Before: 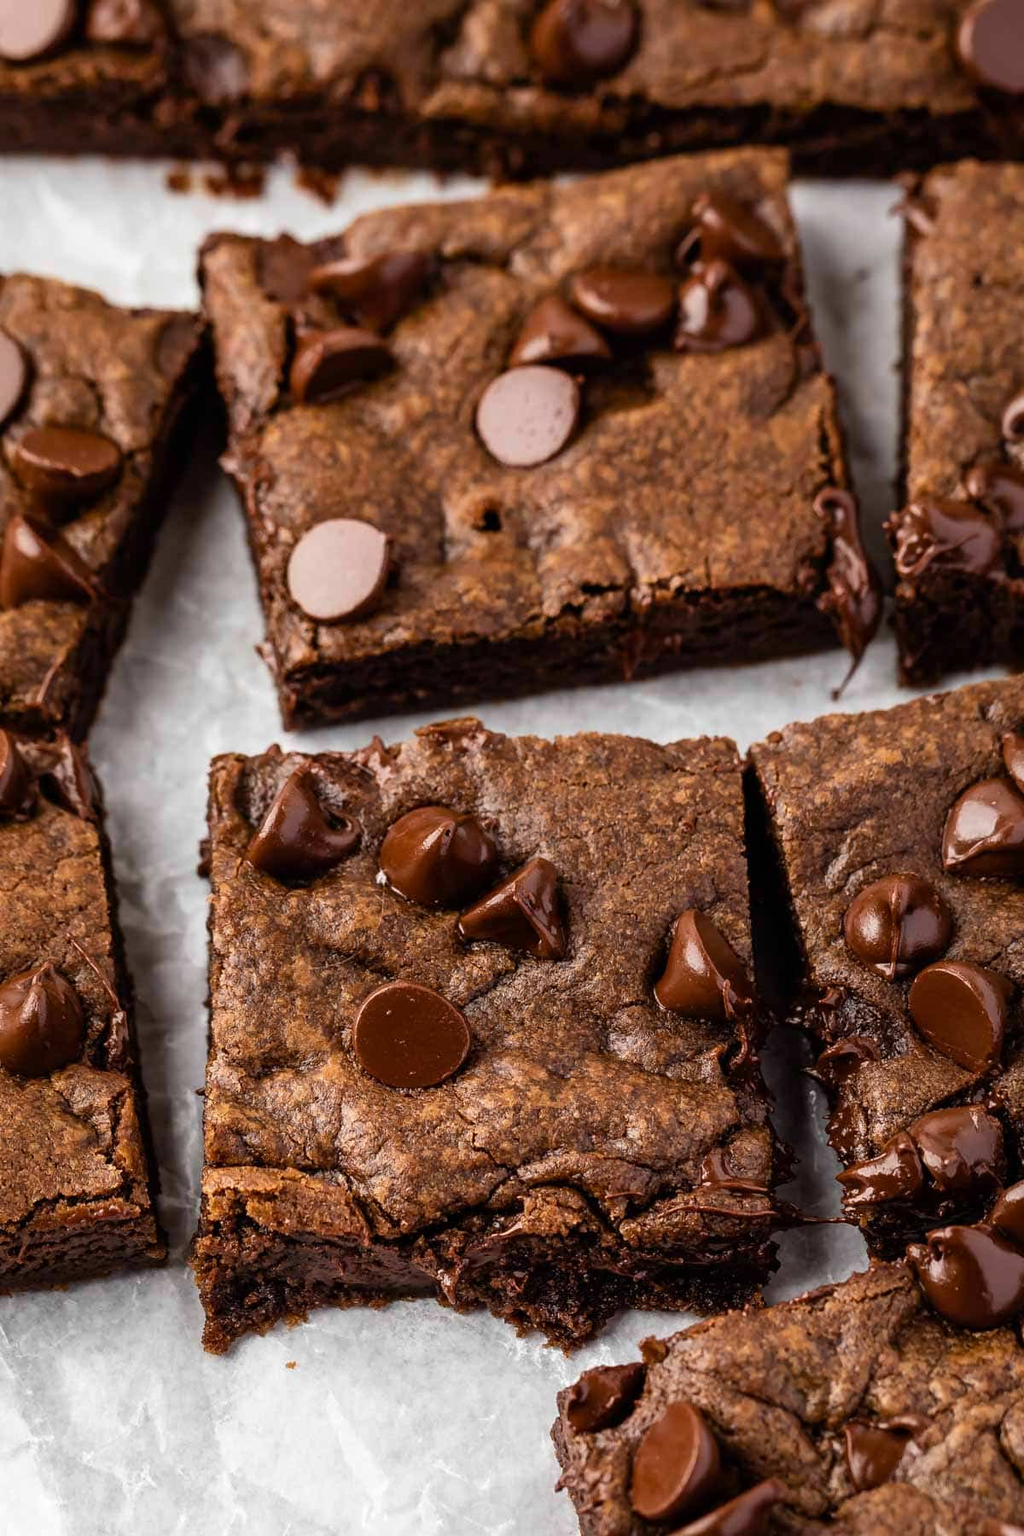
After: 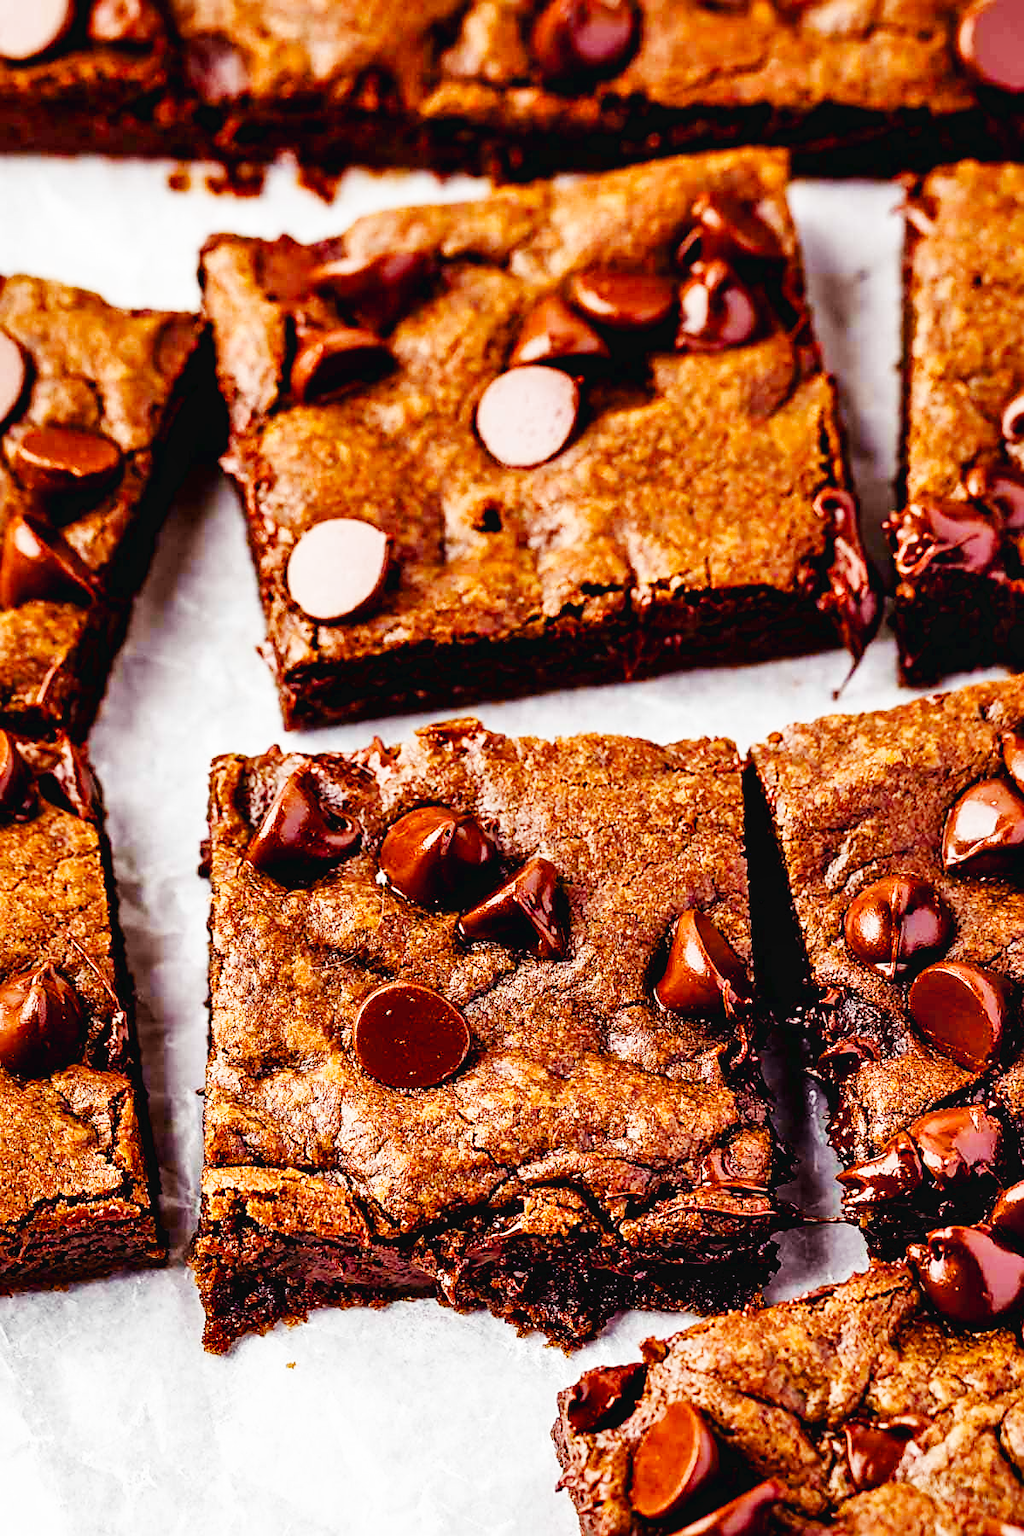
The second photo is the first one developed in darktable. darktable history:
base curve: curves: ch0 [(0, 0.003) (0.001, 0.002) (0.006, 0.004) (0.02, 0.022) (0.048, 0.086) (0.094, 0.234) (0.162, 0.431) (0.258, 0.629) (0.385, 0.8) (0.548, 0.918) (0.751, 0.988) (1, 1)], preserve colors none
color balance rgb: shadows lift › chroma 3.126%, shadows lift › hue 281.57°, perceptual saturation grading › global saturation 20%, perceptual saturation grading › highlights -25.184%, perceptual saturation grading › shadows 49.22%, global vibrance -16.686%, contrast -5.574%
levels: levels [0, 0.498, 1]
shadows and highlights: shadows 59.75, soften with gaussian
exposure: black level correction 0.002, exposure -0.098 EV, compensate highlight preservation false
sharpen: on, module defaults
